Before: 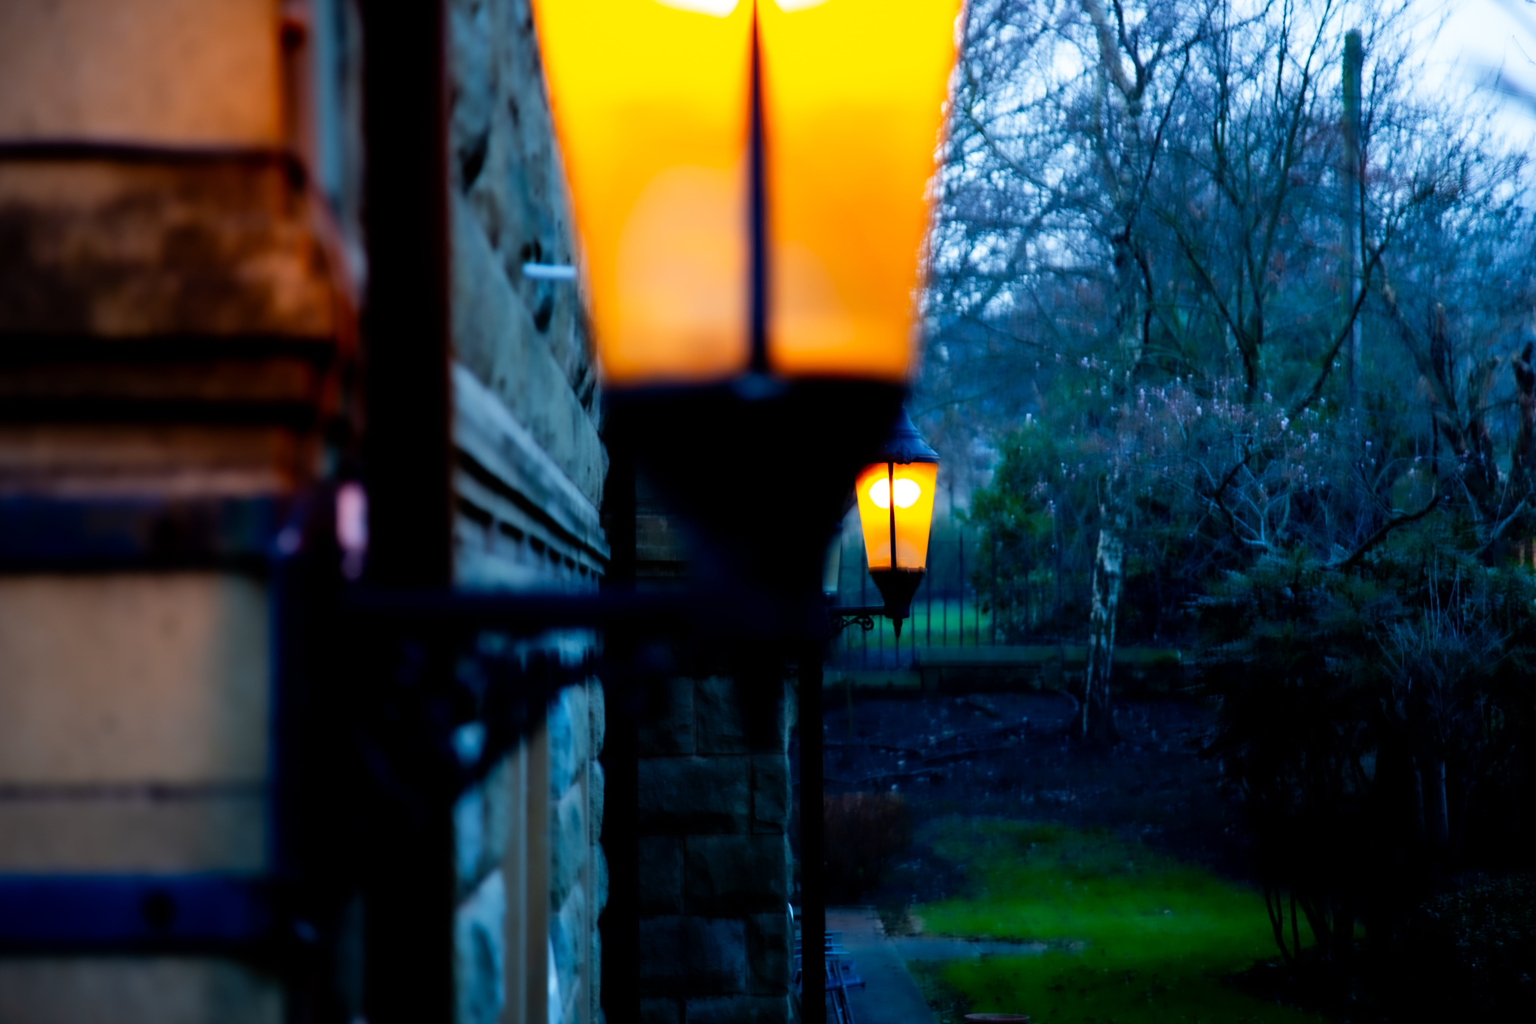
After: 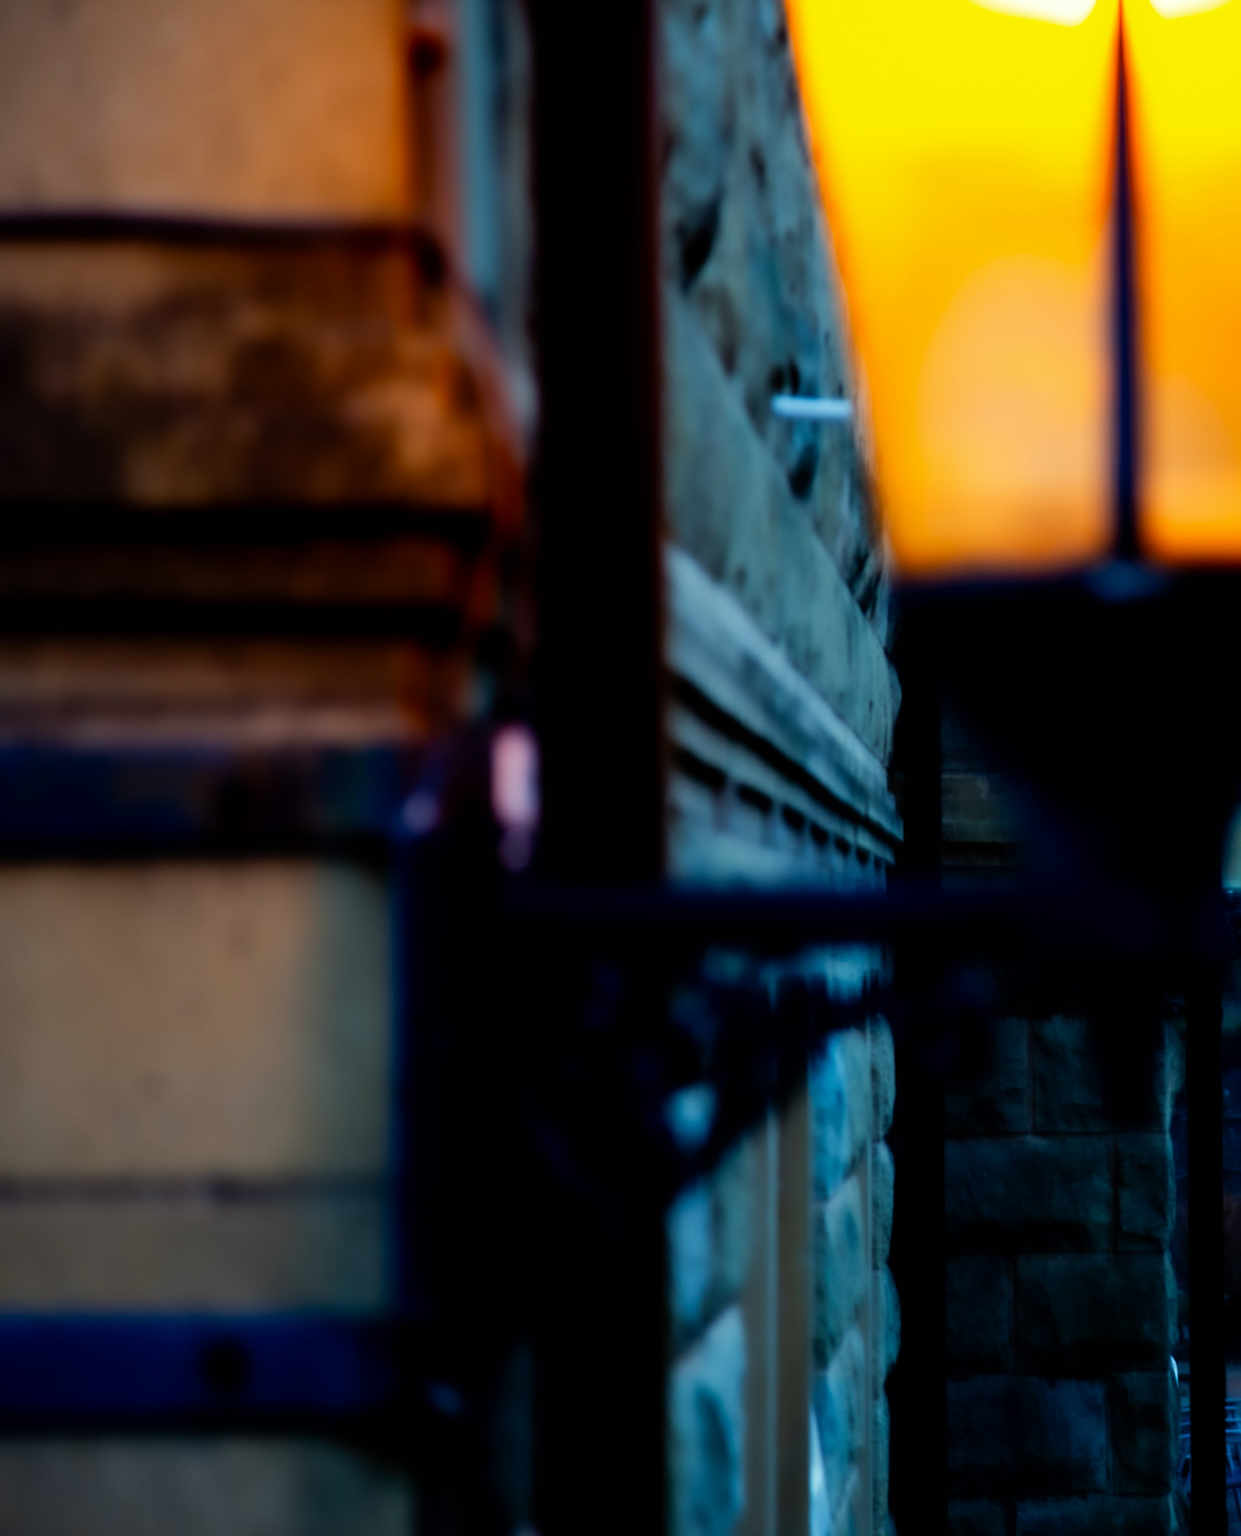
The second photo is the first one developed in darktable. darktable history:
color correction: highlights a* -4.28, highlights b* 6.53
crop: left 0.587%, right 45.588%, bottom 0.086%
white balance: red 1.009, blue 0.985
